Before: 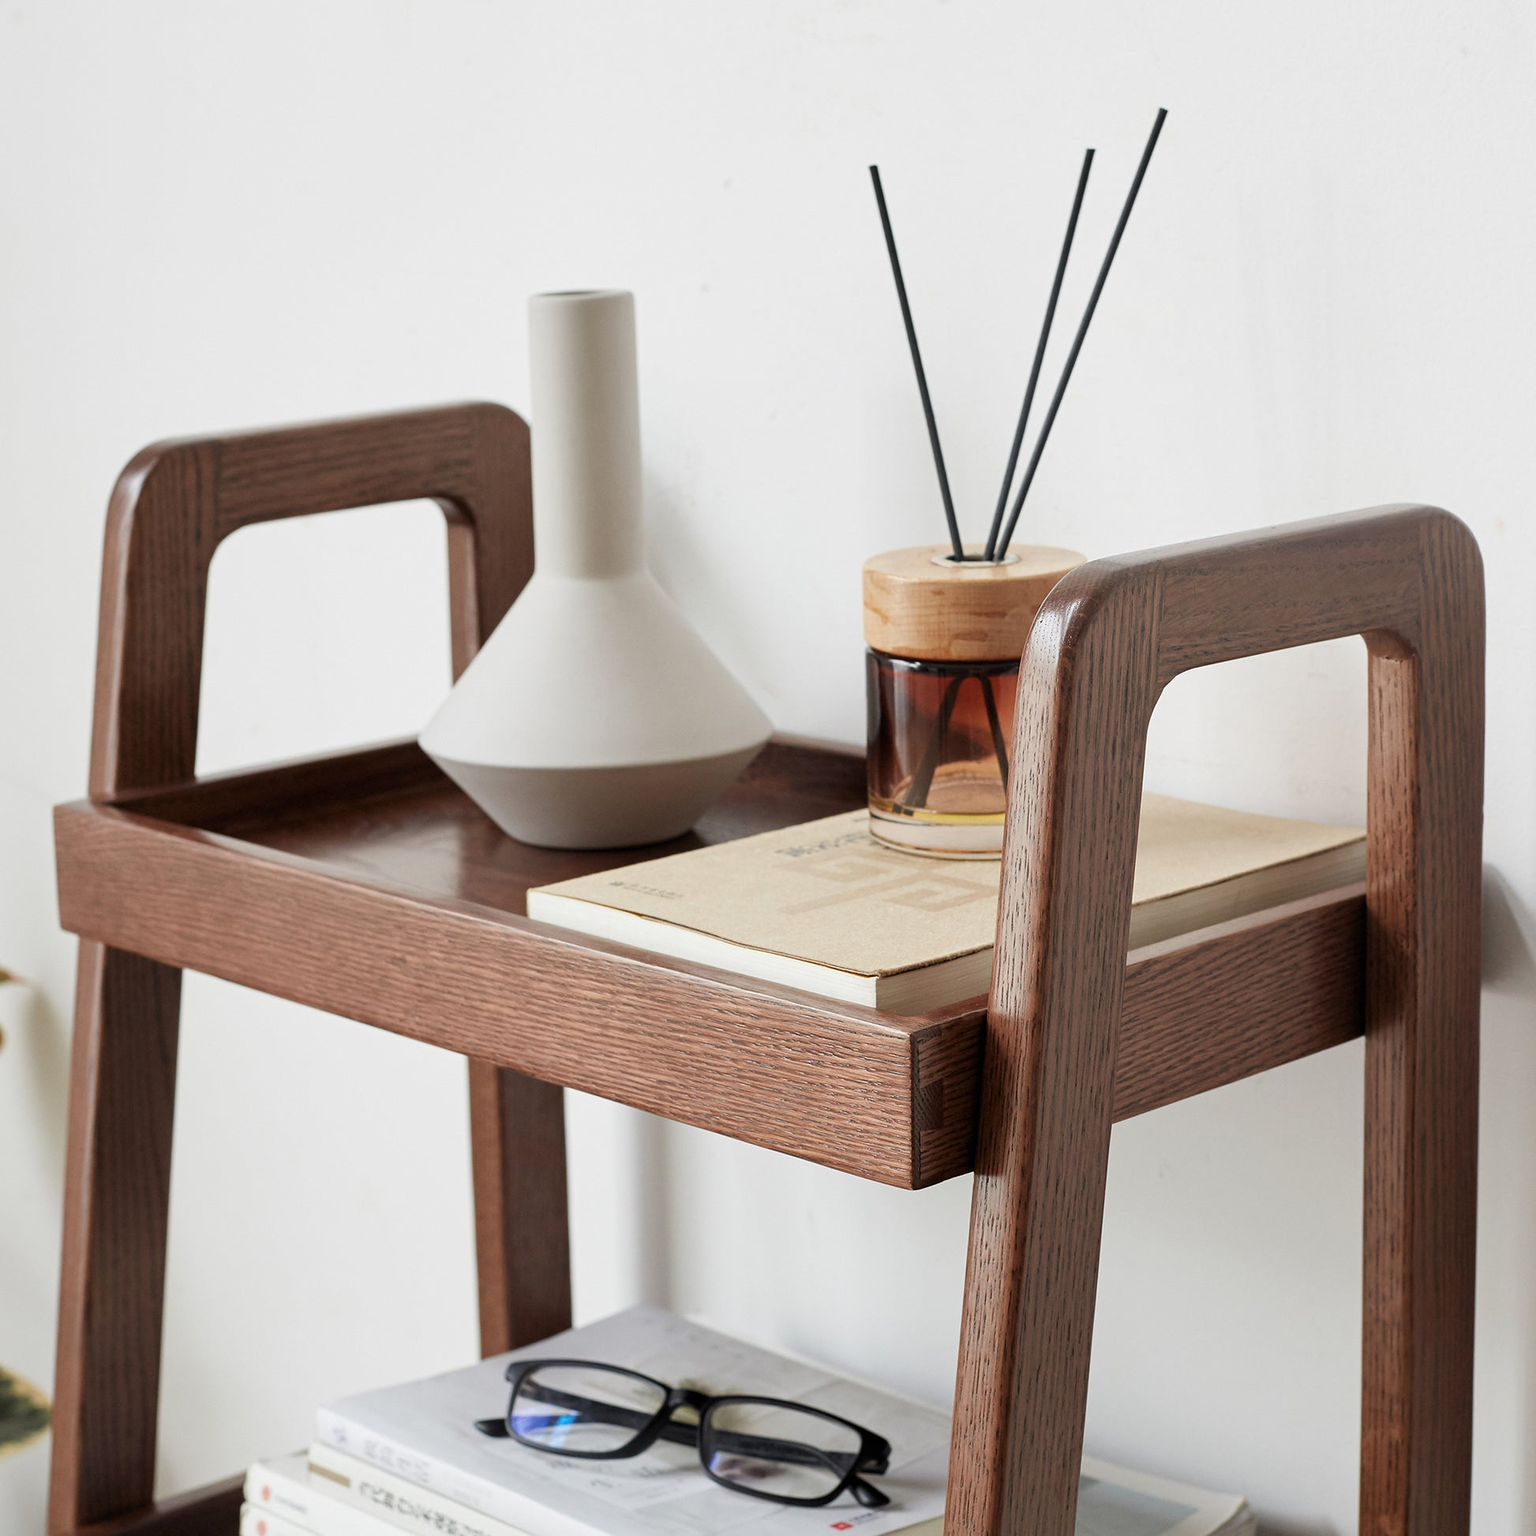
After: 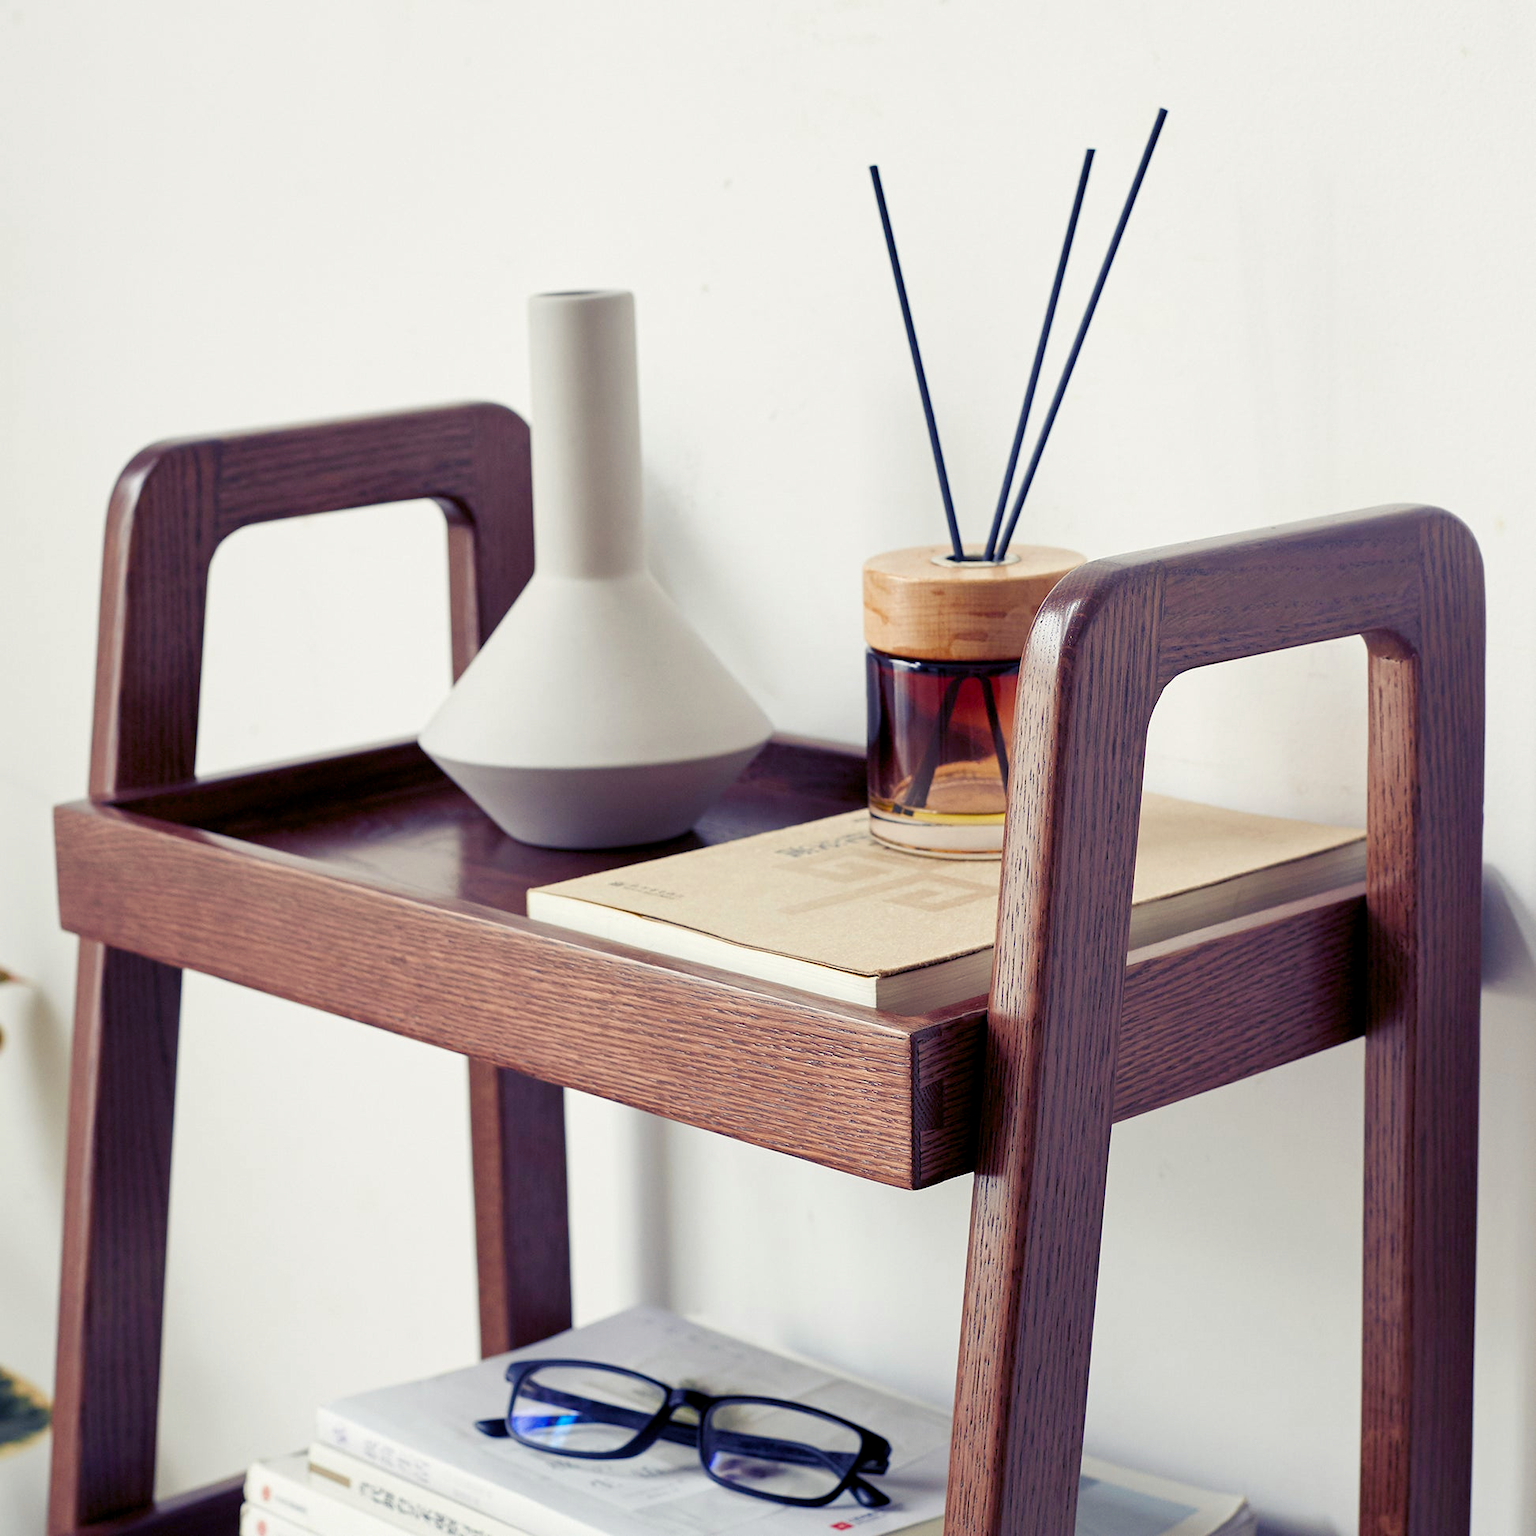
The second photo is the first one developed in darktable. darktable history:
contrast equalizer: y [[0.5 ×6], [0.5 ×6], [0.5, 0.5, 0.501, 0.545, 0.707, 0.863], [0 ×6], [0 ×6]]
color balance rgb: shadows lift › luminance -28.76%, shadows lift › chroma 15%, shadows lift › hue 270°, power › chroma 1%, power › hue 255°, highlights gain › luminance 7.14%, highlights gain › chroma 2%, highlights gain › hue 90°, global offset › luminance -0.29%, global offset › hue 260°, perceptual saturation grading › global saturation 20%, perceptual saturation grading › highlights -13.92%, perceptual saturation grading › shadows 50%
